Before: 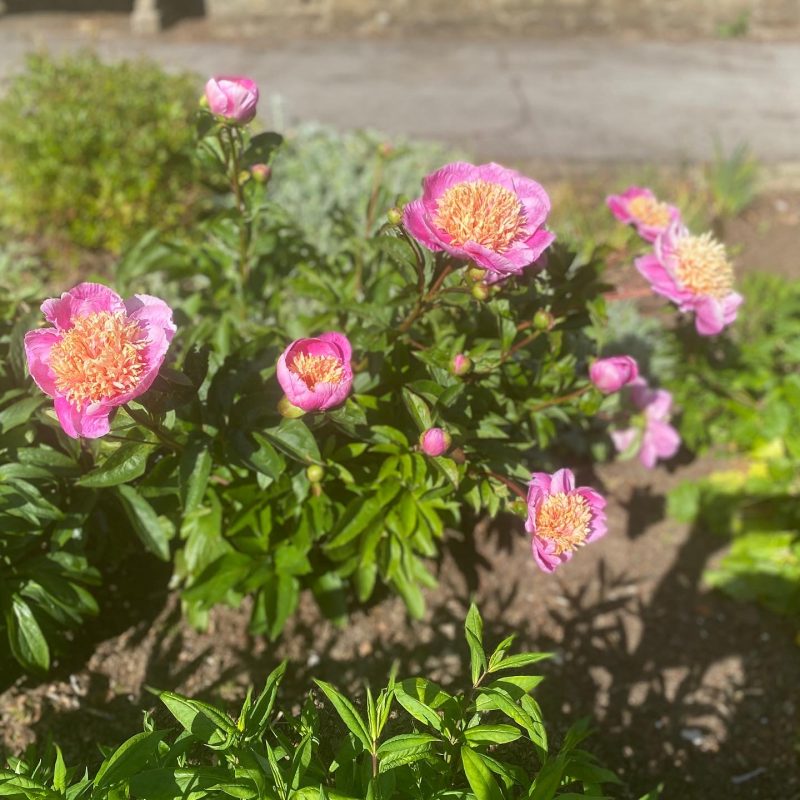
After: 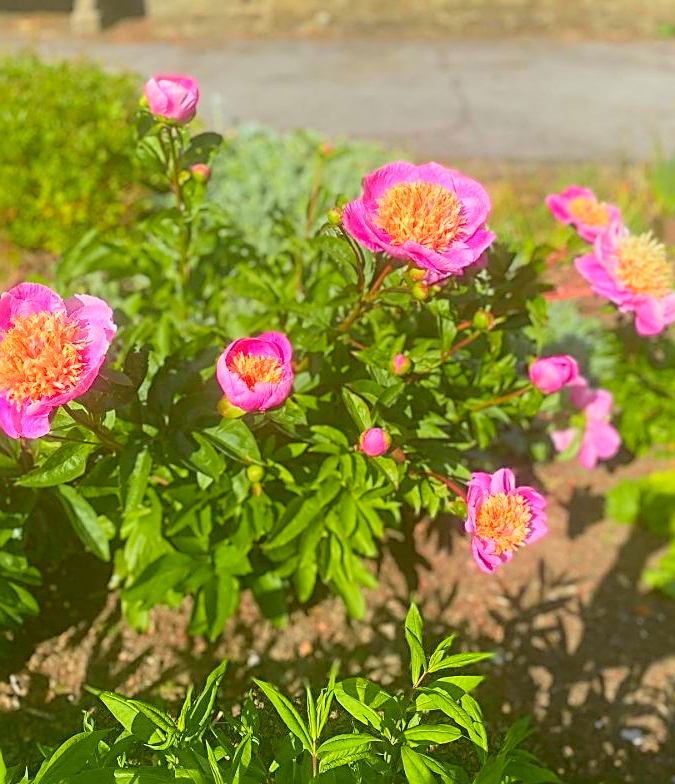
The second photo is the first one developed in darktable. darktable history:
tone curve: curves: ch0 [(0, 0.013) (0.137, 0.121) (0.326, 0.386) (0.489, 0.573) (0.663, 0.749) (0.854, 0.897) (1, 0.974)]; ch1 [(0, 0) (0.366, 0.367) (0.475, 0.453) (0.494, 0.493) (0.504, 0.497) (0.544, 0.579) (0.562, 0.619) (0.622, 0.694) (1, 1)]; ch2 [(0, 0) (0.333, 0.346) (0.375, 0.375) (0.424, 0.43) (0.476, 0.492) (0.502, 0.503) (0.533, 0.541) (0.572, 0.615) (0.605, 0.656) (0.641, 0.709) (1, 1)], color space Lab, independent channels, preserve colors none
crop: left 7.598%, right 7.873%
sharpen: radius 2.543, amount 0.636
contrast brightness saturation: contrast -0.19, saturation 0.19
